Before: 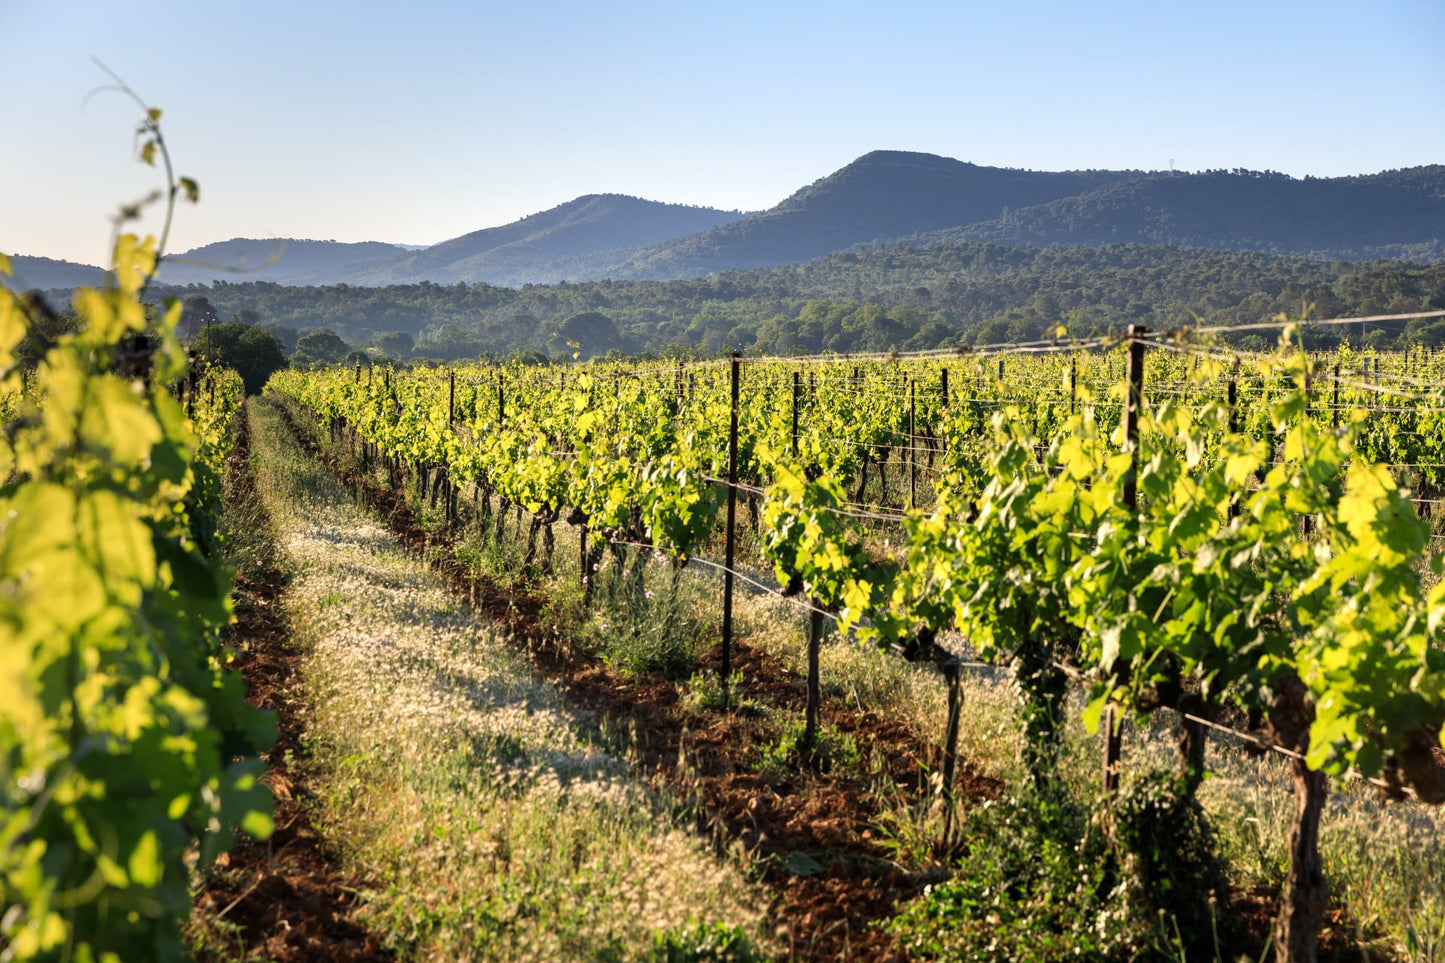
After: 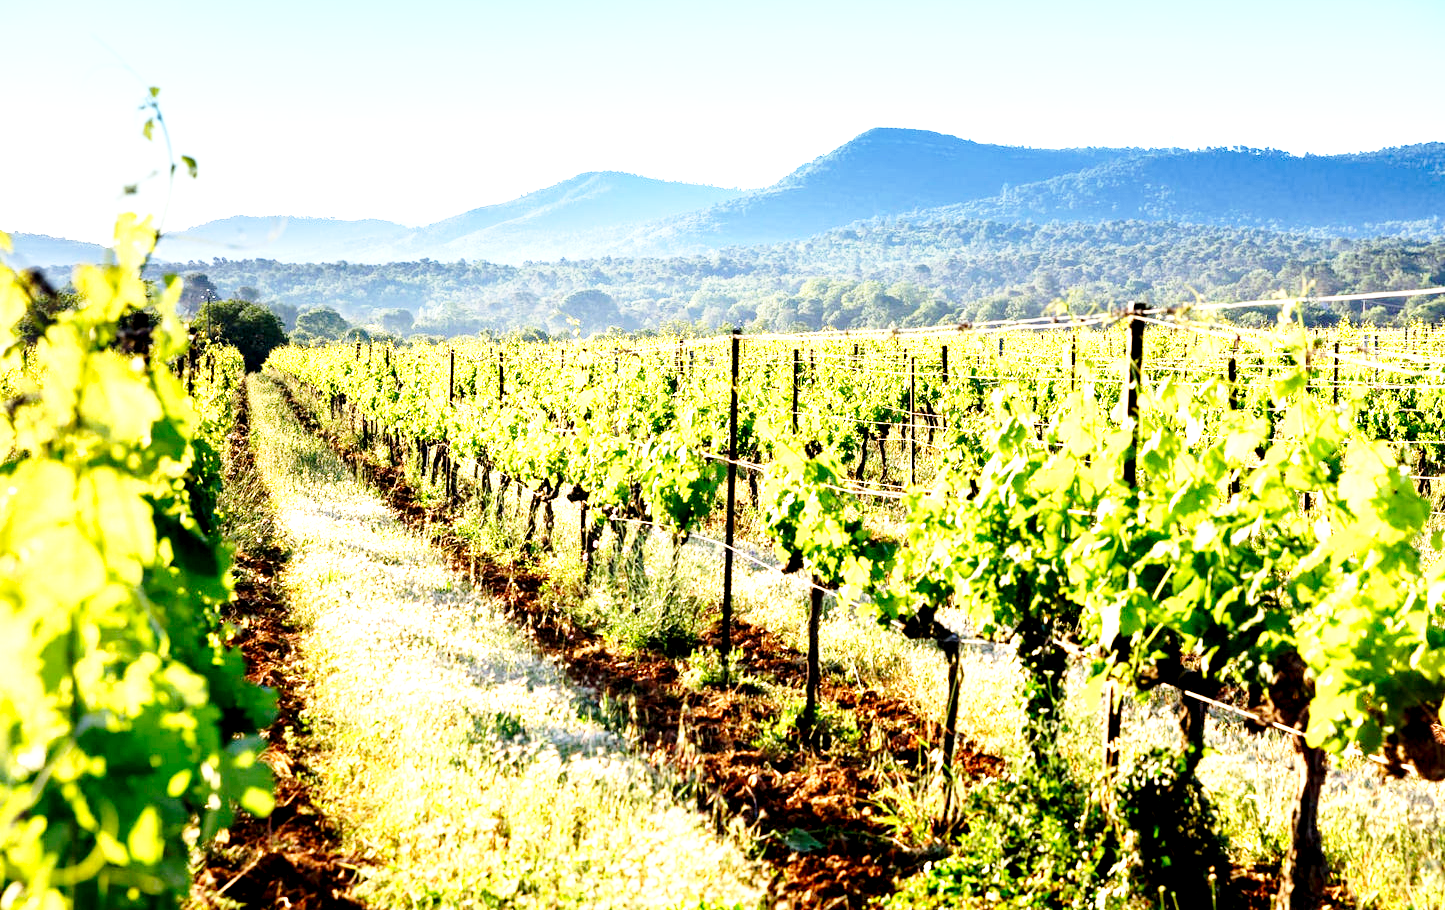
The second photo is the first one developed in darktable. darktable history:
crop and rotate: top 2.479%, bottom 3.018%
color balance: contrast 10%
base curve: curves: ch0 [(0, 0) (0.028, 0.03) (0.121, 0.232) (0.46, 0.748) (0.859, 0.968) (1, 1)], preserve colors none
exposure: black level correction 0.009, exposure 1.425 EV, compensate highlight preservation false
graduated density: density 2.02 EV, hardness 44%, rotation 0.374°, offset 8.21, hue 208.8°, saturation 97%
